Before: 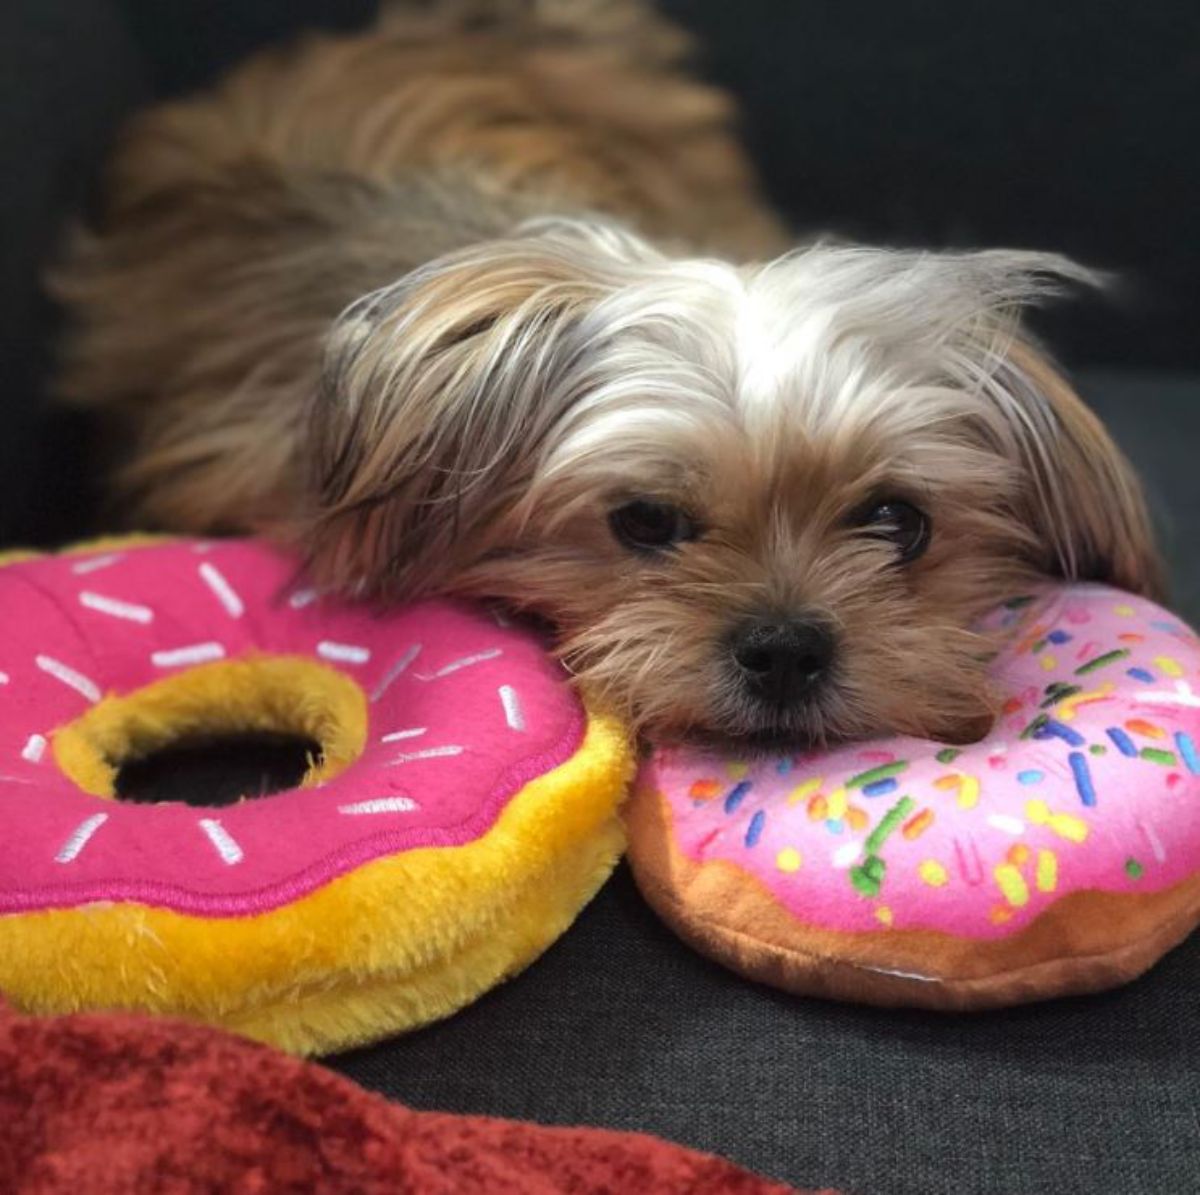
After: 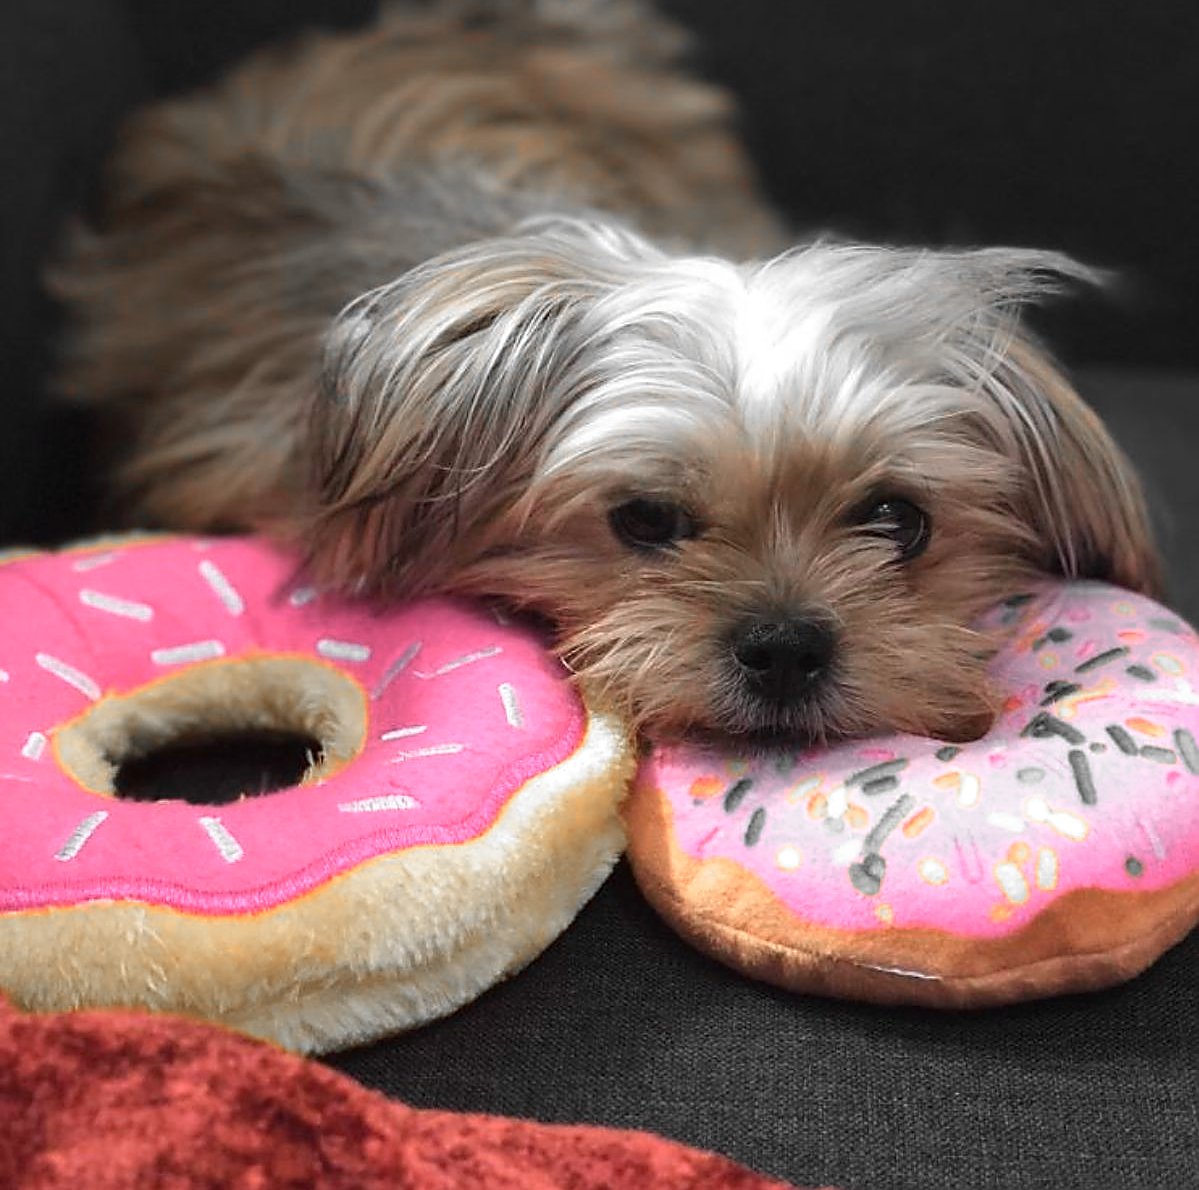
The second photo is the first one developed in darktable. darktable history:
color correction: highlights a* 0.01, highlights b* -0.911
color zones: curves: ch0 [(0, 0.65) (0.096, 0.644) (0.221, 0.539) (0.429, 0.5) (0.571, 0.5) (0.714, 0.5) (0.857, 0.5) (1, 0.65)]; ch1 [(0, 0.5) (0.143, 0.5) (0.257, -0.002) (0.429, 0.04) (0.571, -0.001) (0.714, -0.015) (0.857, 0.024) (1, 0.5)]
sharpen: radius 1.404, amount 1.235, threshold 0.67
crop: top 0.19%, bottom 0.166%
